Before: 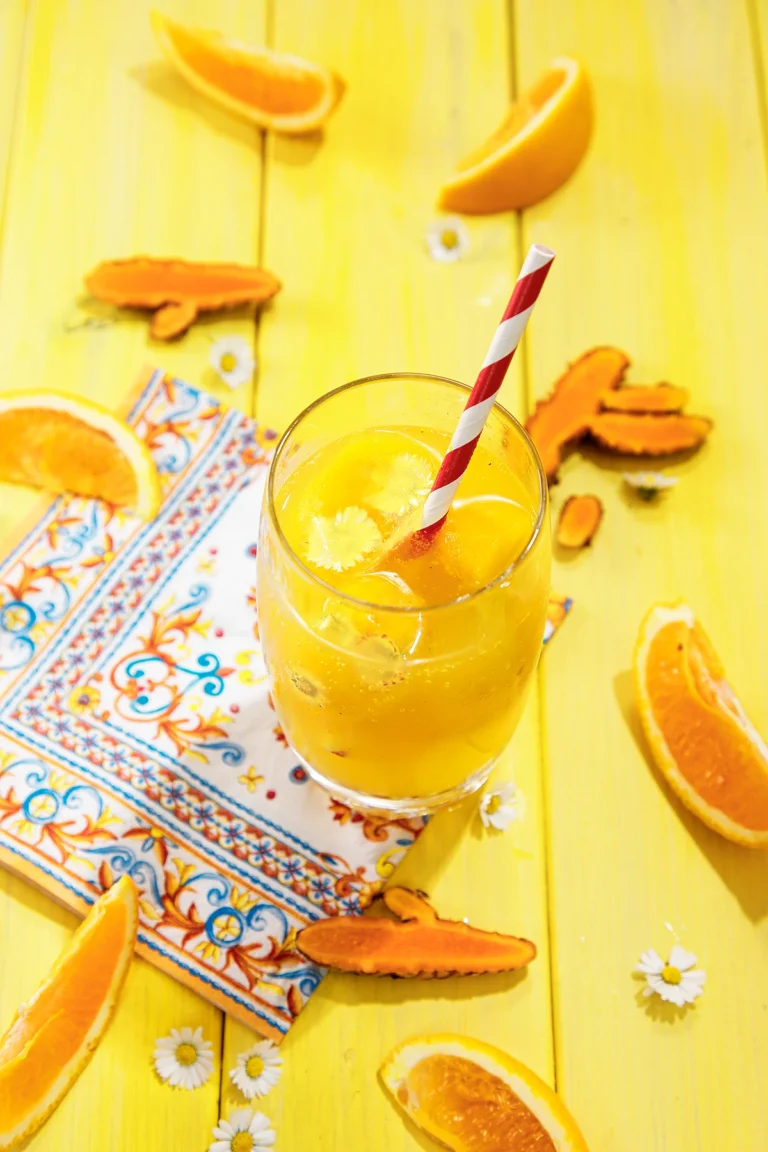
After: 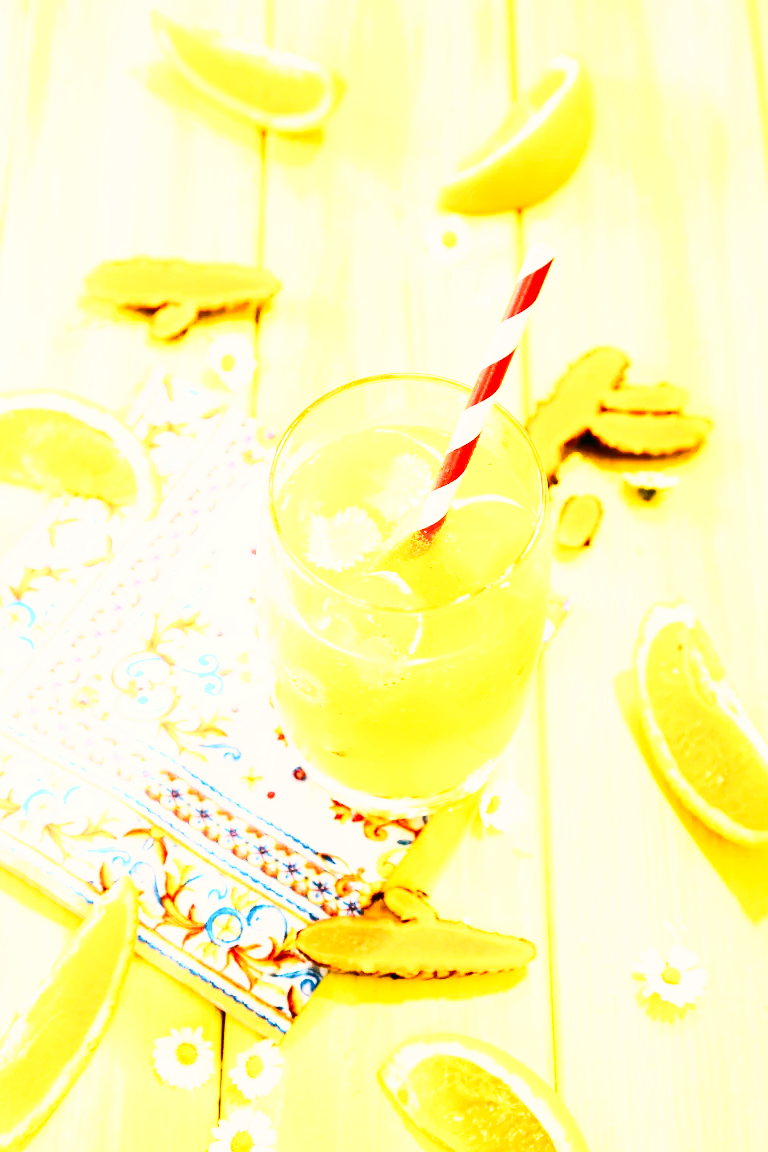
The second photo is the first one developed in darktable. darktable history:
exposure: black level correction -0.001, exposure 0.08 EV, compensate highlight preservation false
base curve: curves: ch0 [(0, 0) (0.007, 0.004) (0.027, 0.03) (0.046, 0.07) (0.207, 0.54) (0.442, 0.872) (0.673, 0.972) (1, 1)], preserve colors none
tone equalizer: -8 EV -0.75 EV, -7 EV -0.7 EV, -6 EV -0.6 EV, -5 EV -0.4 EV, -3 EV 0.4 EV, -2 EV 0.6 EV, -1 EV 0.7 EV, +0 EV 0.75 EV, edges refinement/feathering 500, mask exposure compensation -1.57 EV, preserve details no
contrast brightness saturation: contrast 0.24, brightness 0.09
color correction: highlights a* 4.02, highlights b* 4.98, shadows a* -7.55, shadows b* 4.98
